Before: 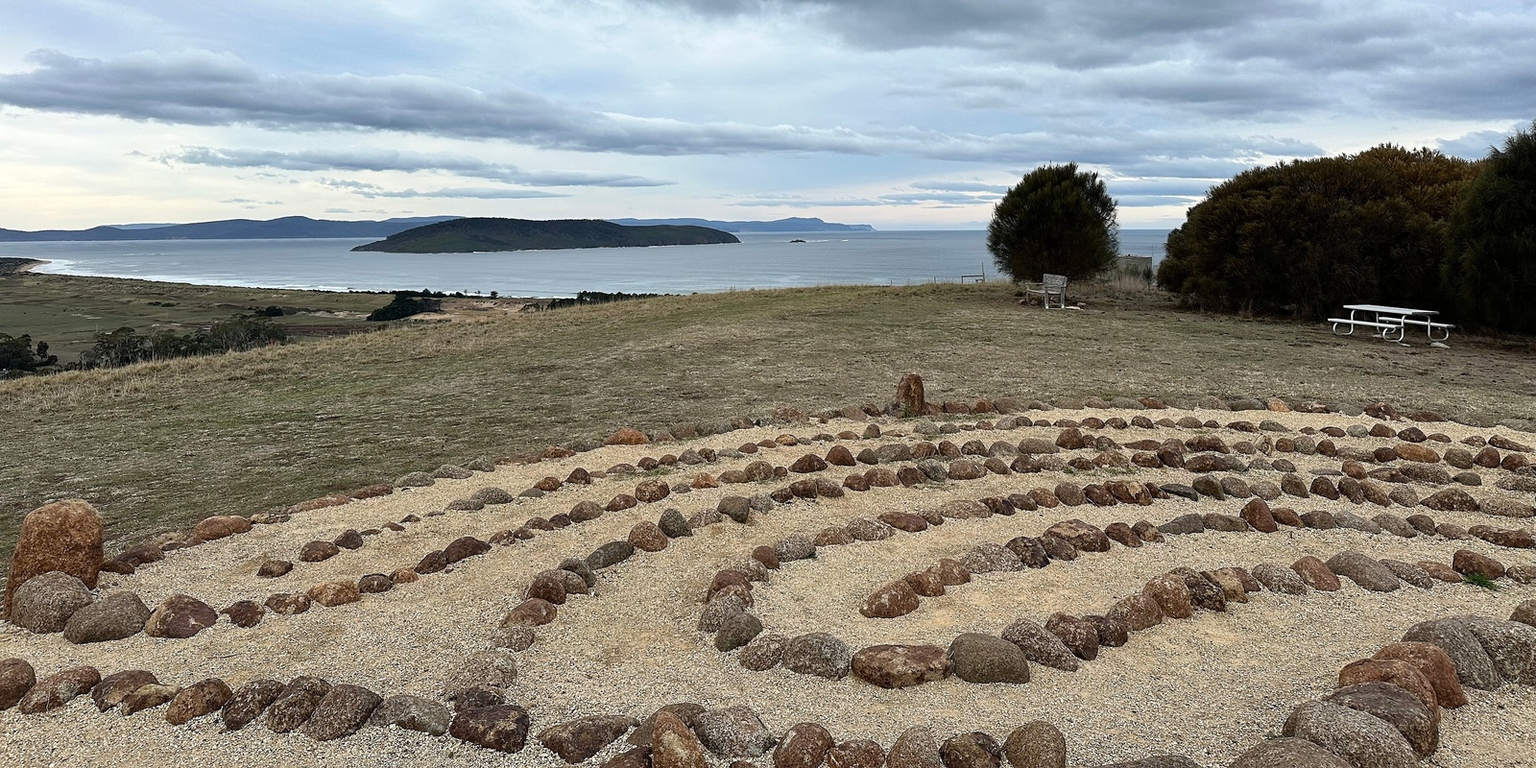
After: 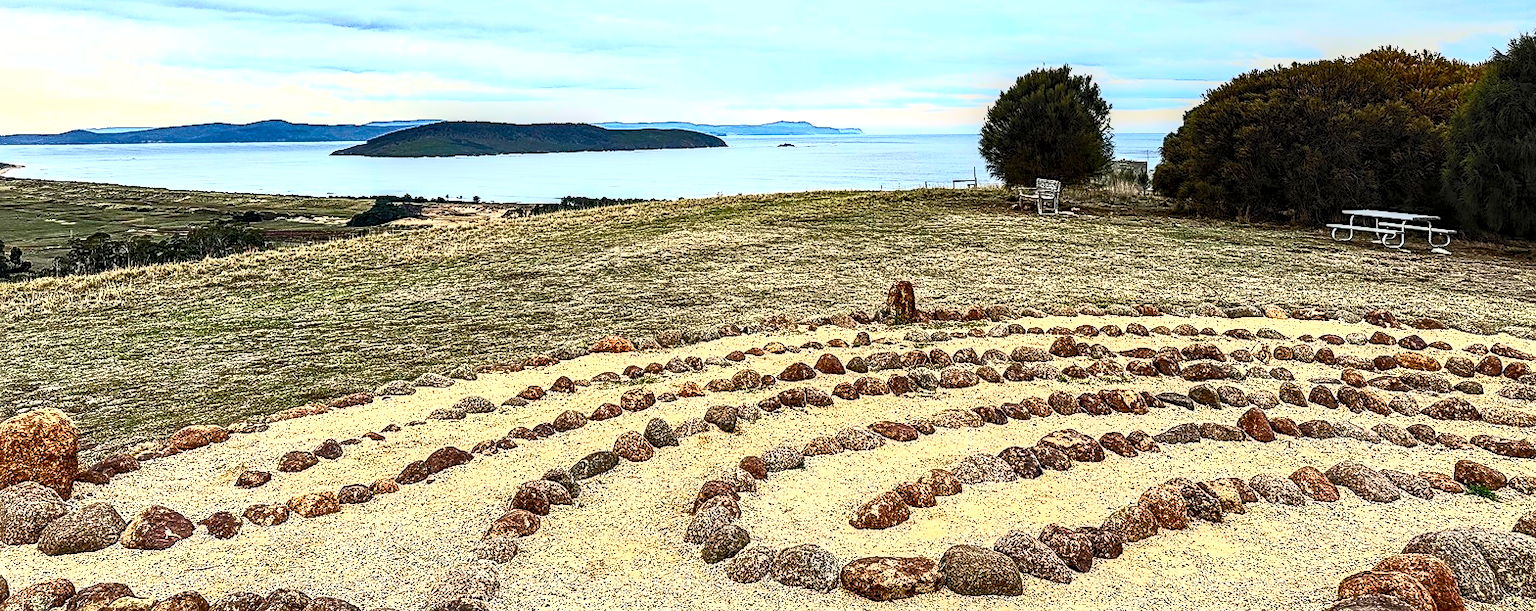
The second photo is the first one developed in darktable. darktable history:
crop and rotate: left 1.805%, top 12.973%, right 0.131%, bottom 8.854%
contrast brightness saturation: contrast 0.985, brightness 0.984, saturation 0.985
local contrast: highlights 21%, shadows 72%, detail 171%
sharpen: on, module defaults
